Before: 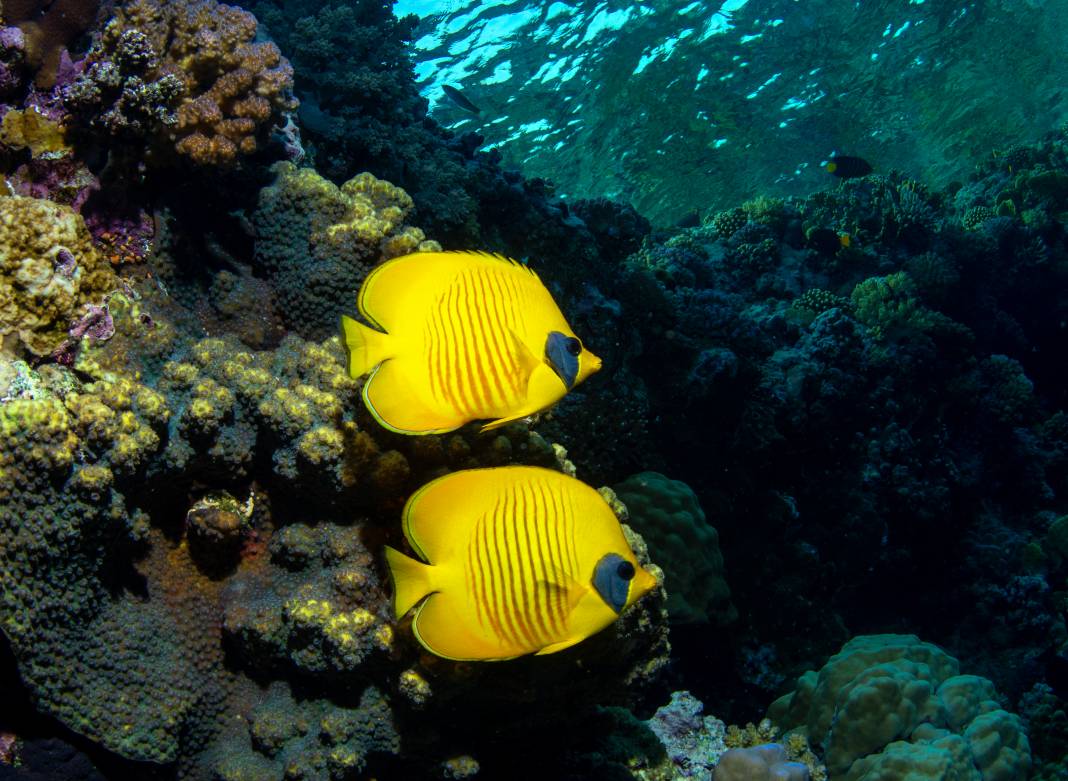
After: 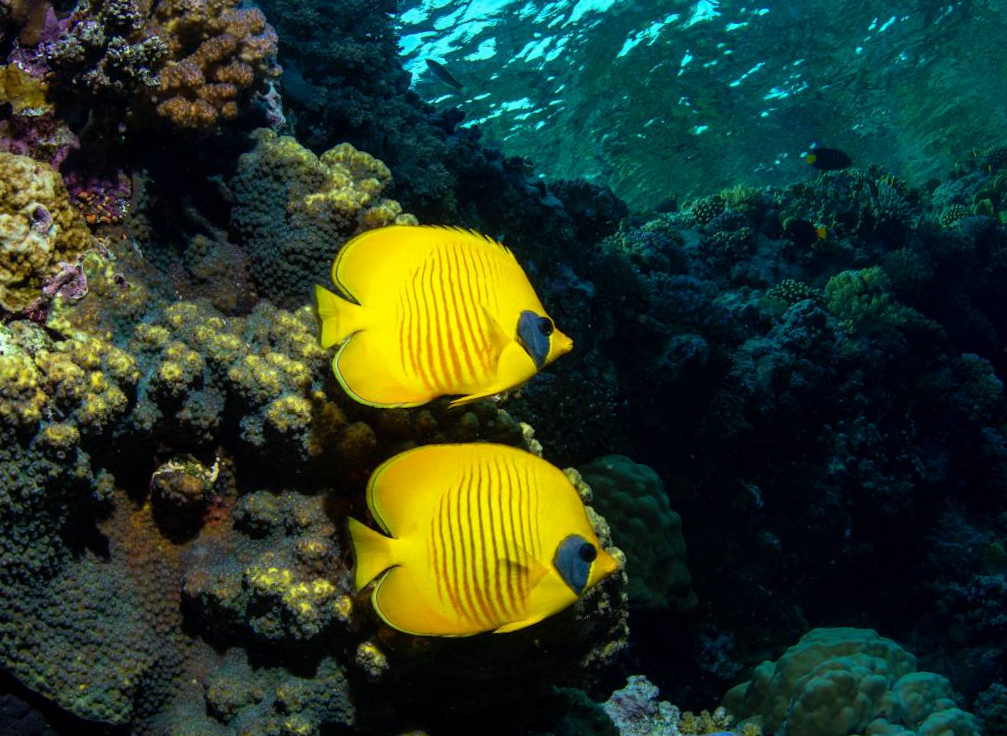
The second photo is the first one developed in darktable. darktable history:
crop and rotate: angle -2.56°
shadows and highlights: shadows 2.78, highlights -16.86, soften with gaussian
